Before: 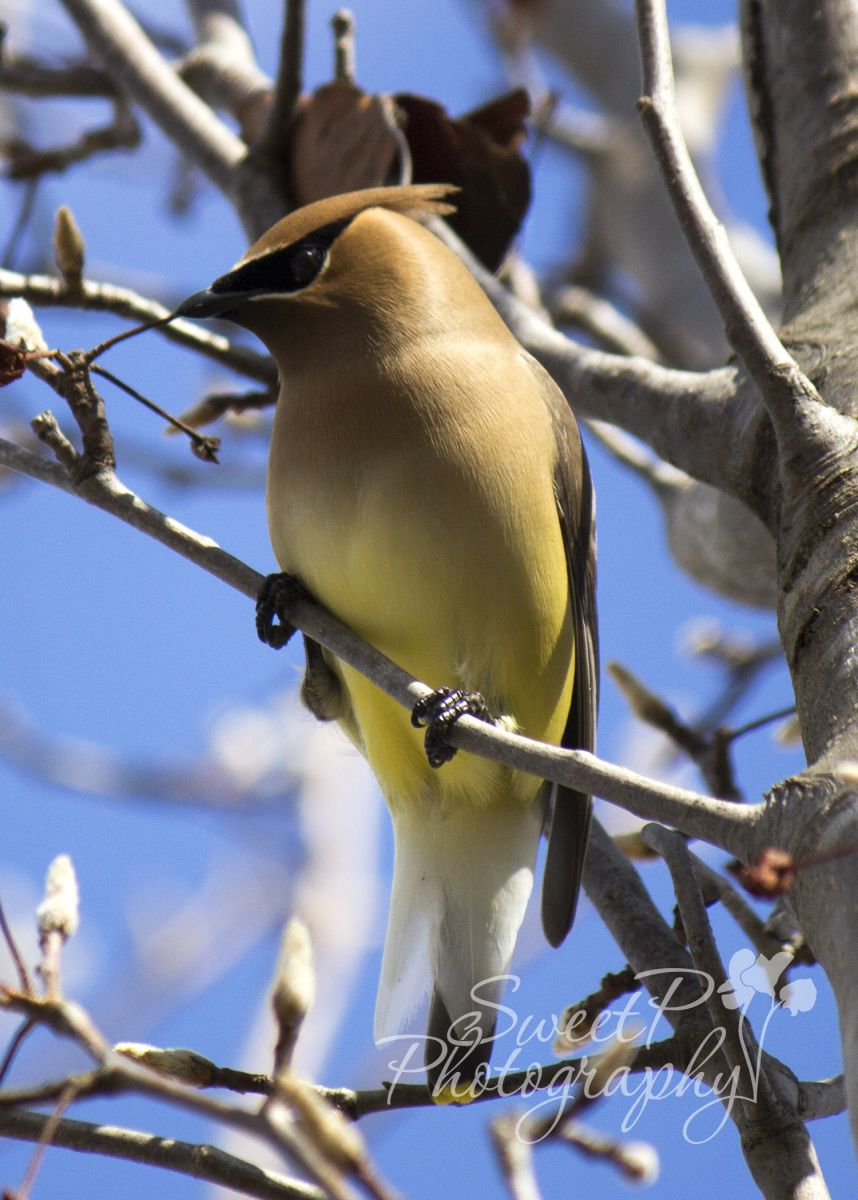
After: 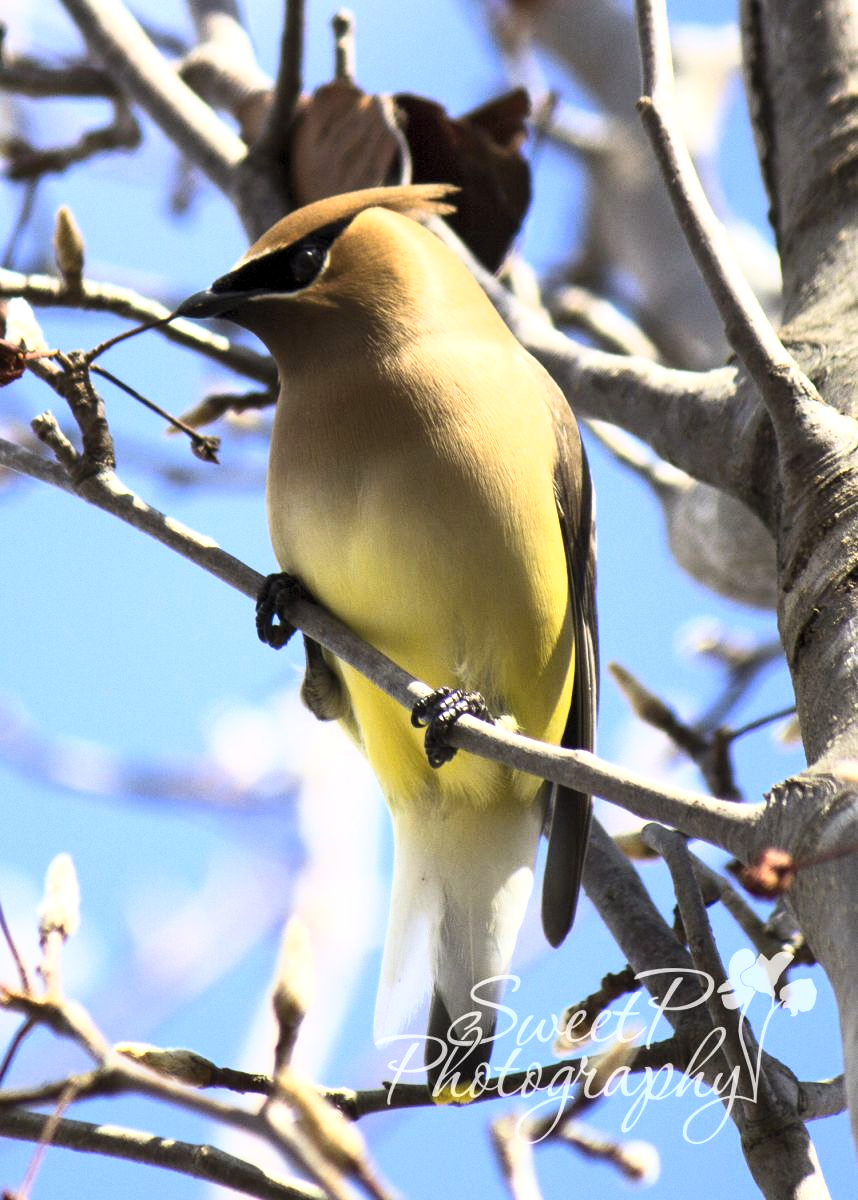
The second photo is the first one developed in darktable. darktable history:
tone equalizer: -8 EV -0.417 EV, -7 EV -0.389 EV, -6 EV -0.333 EV, -5 EV -0.222 EV, -3 EV 0.222 EV, -2 EV 0.333 EV, -1 EV 0.389 EV, +0 EV 0.417 EV, edges refinement/feathering 500, mask exposure compensation -1.57 EV, preserve details no
levels: levels [0.018, 0.493, 1]
base curve: curves: ch0 [(0, 0) (0.557, 0.834) (1, 1)]
